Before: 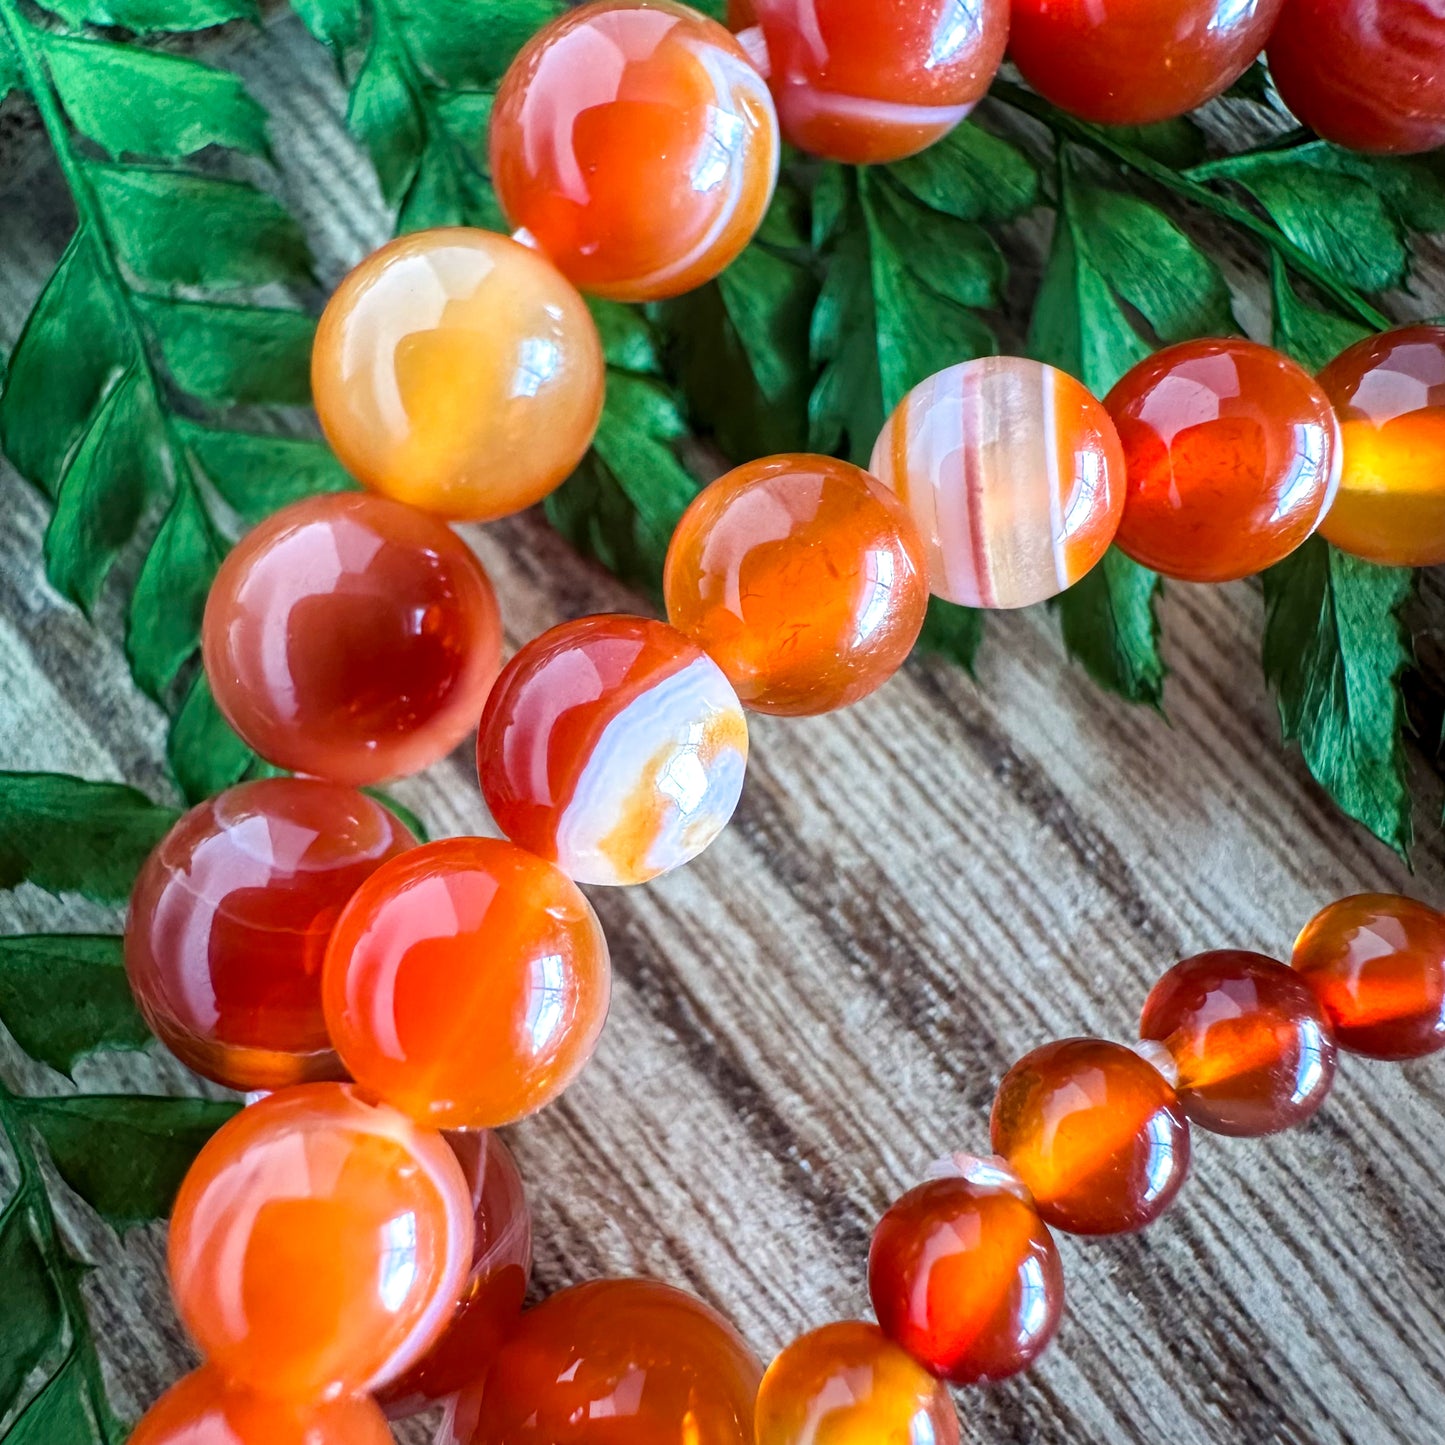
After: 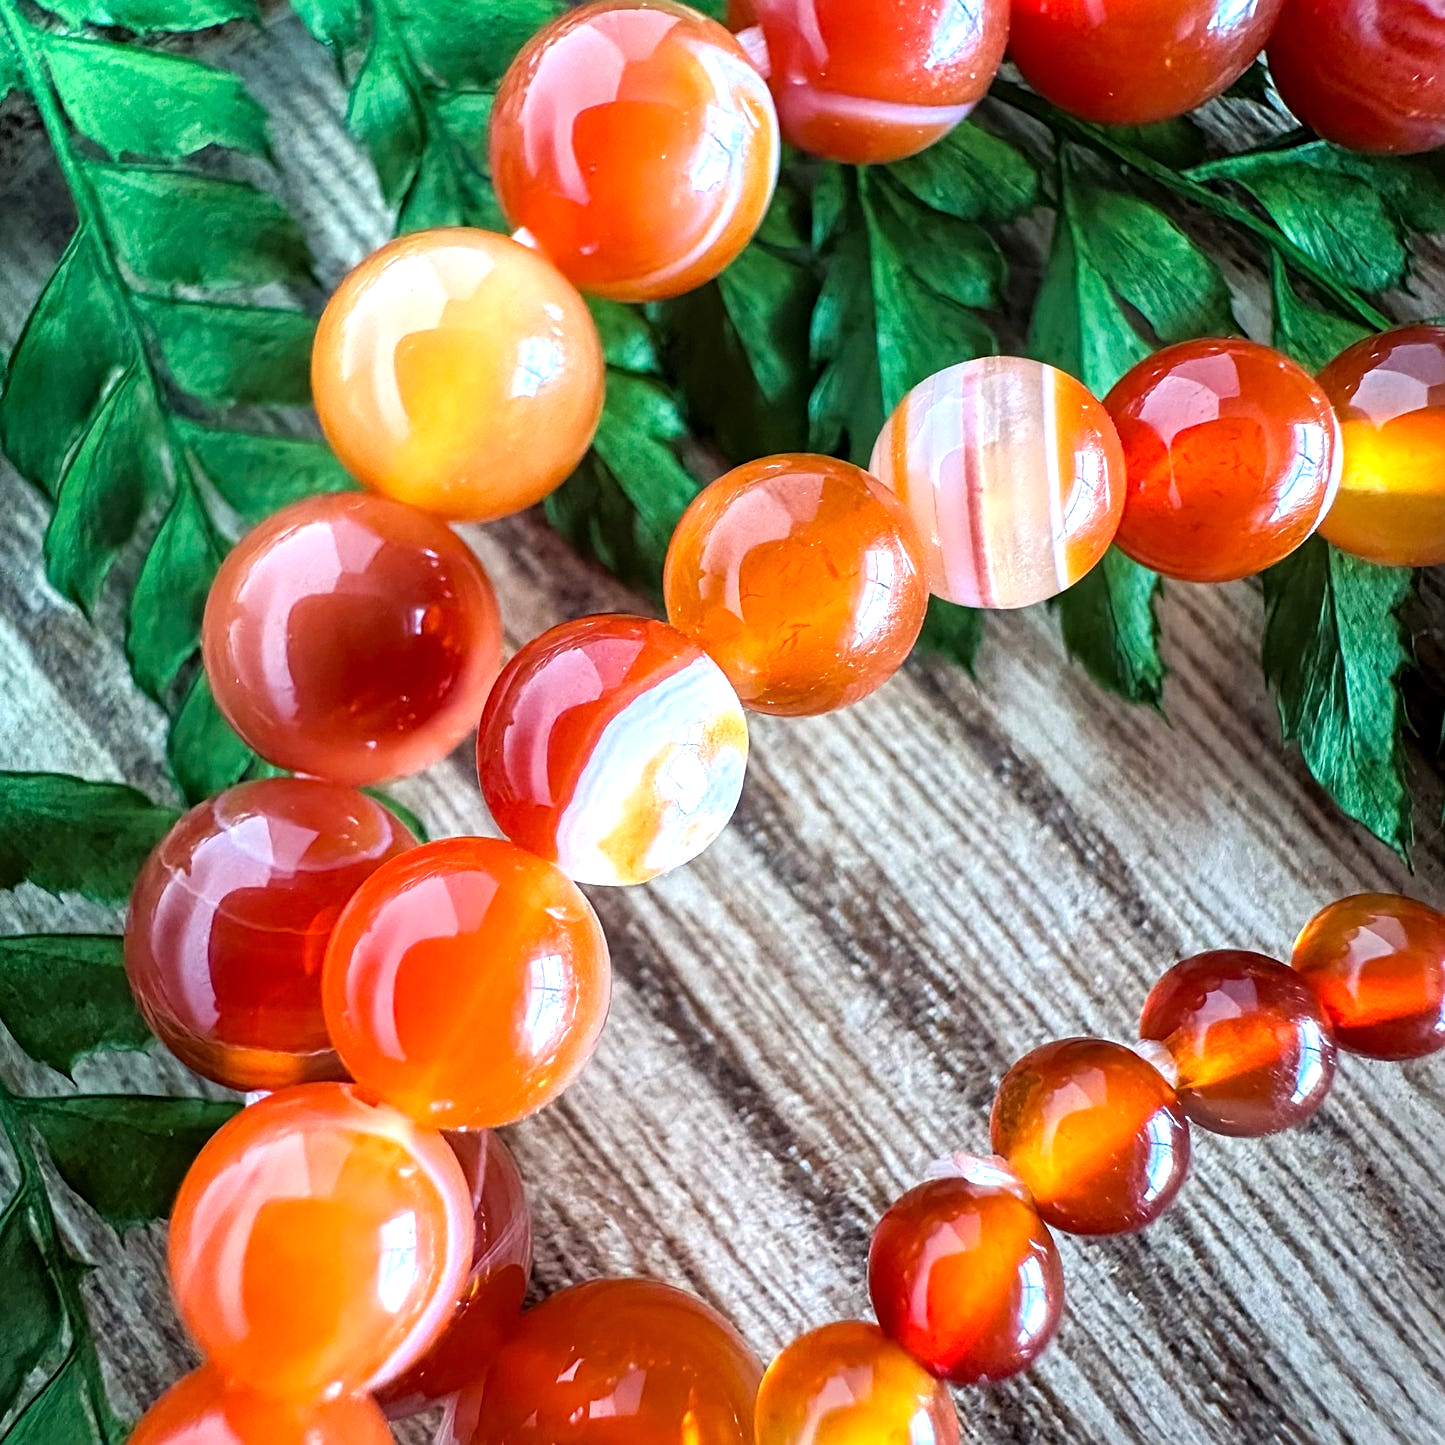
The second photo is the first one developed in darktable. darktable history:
tone equalizer: -8 EV -0.444 EV, -7 EV -0.376 EV, -6 EV -0.324 EV, -5 EV -0.239 EV, -3 EV 0.236 EV, -2 EV 0.316 EV, -1 EV 0.403 EV, +0 EV 0.424 EV
sharpen: on, module defaults
